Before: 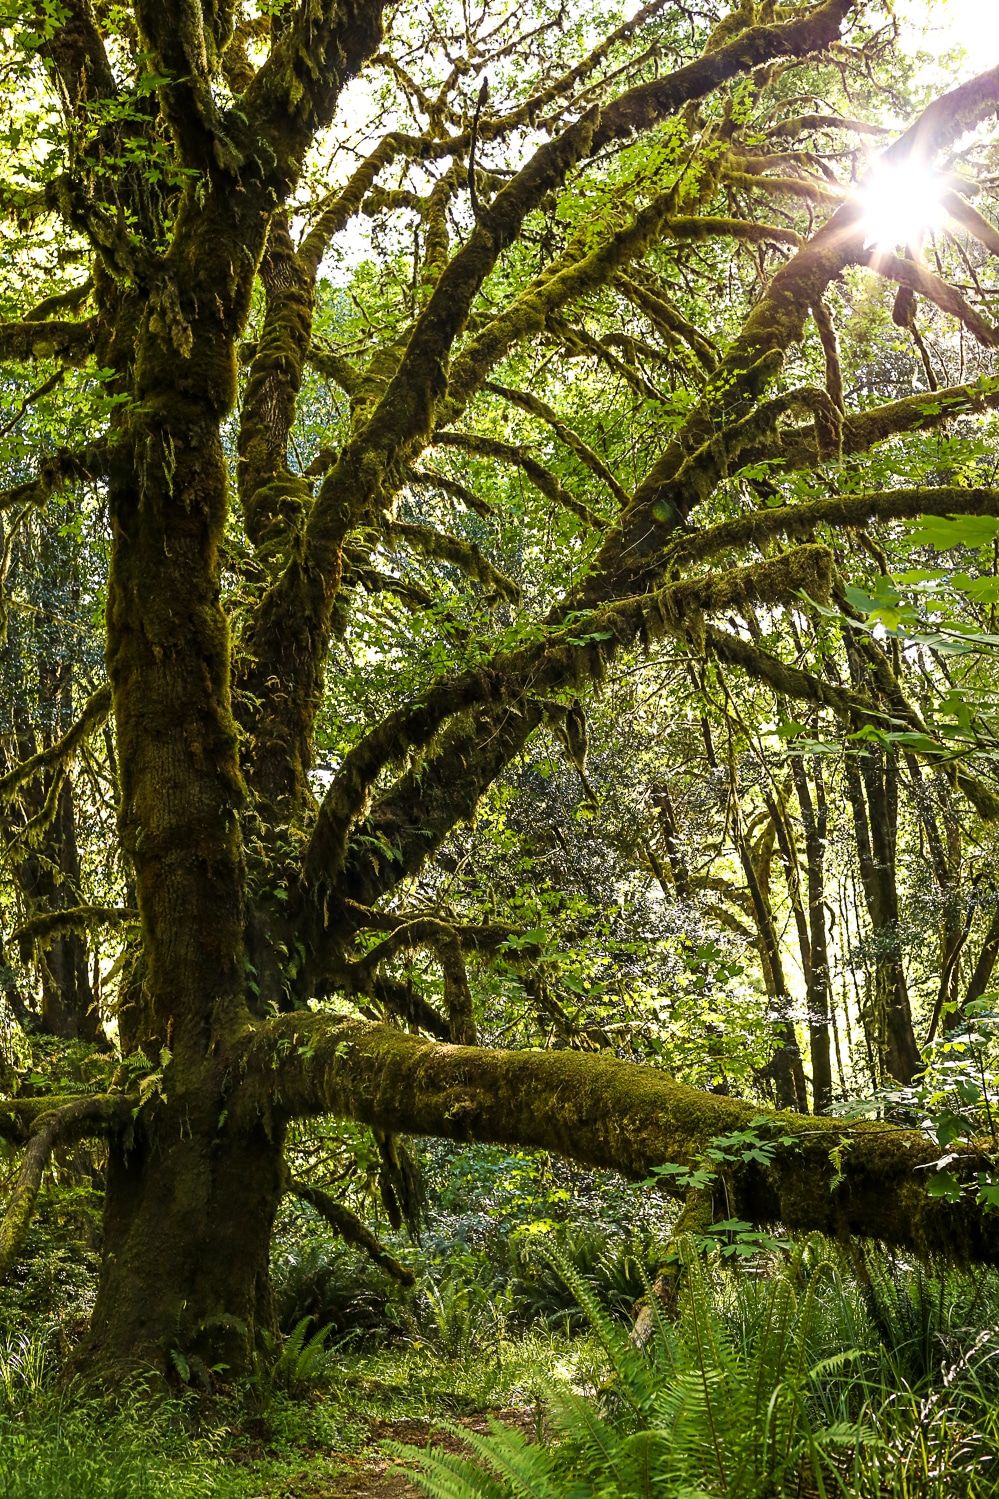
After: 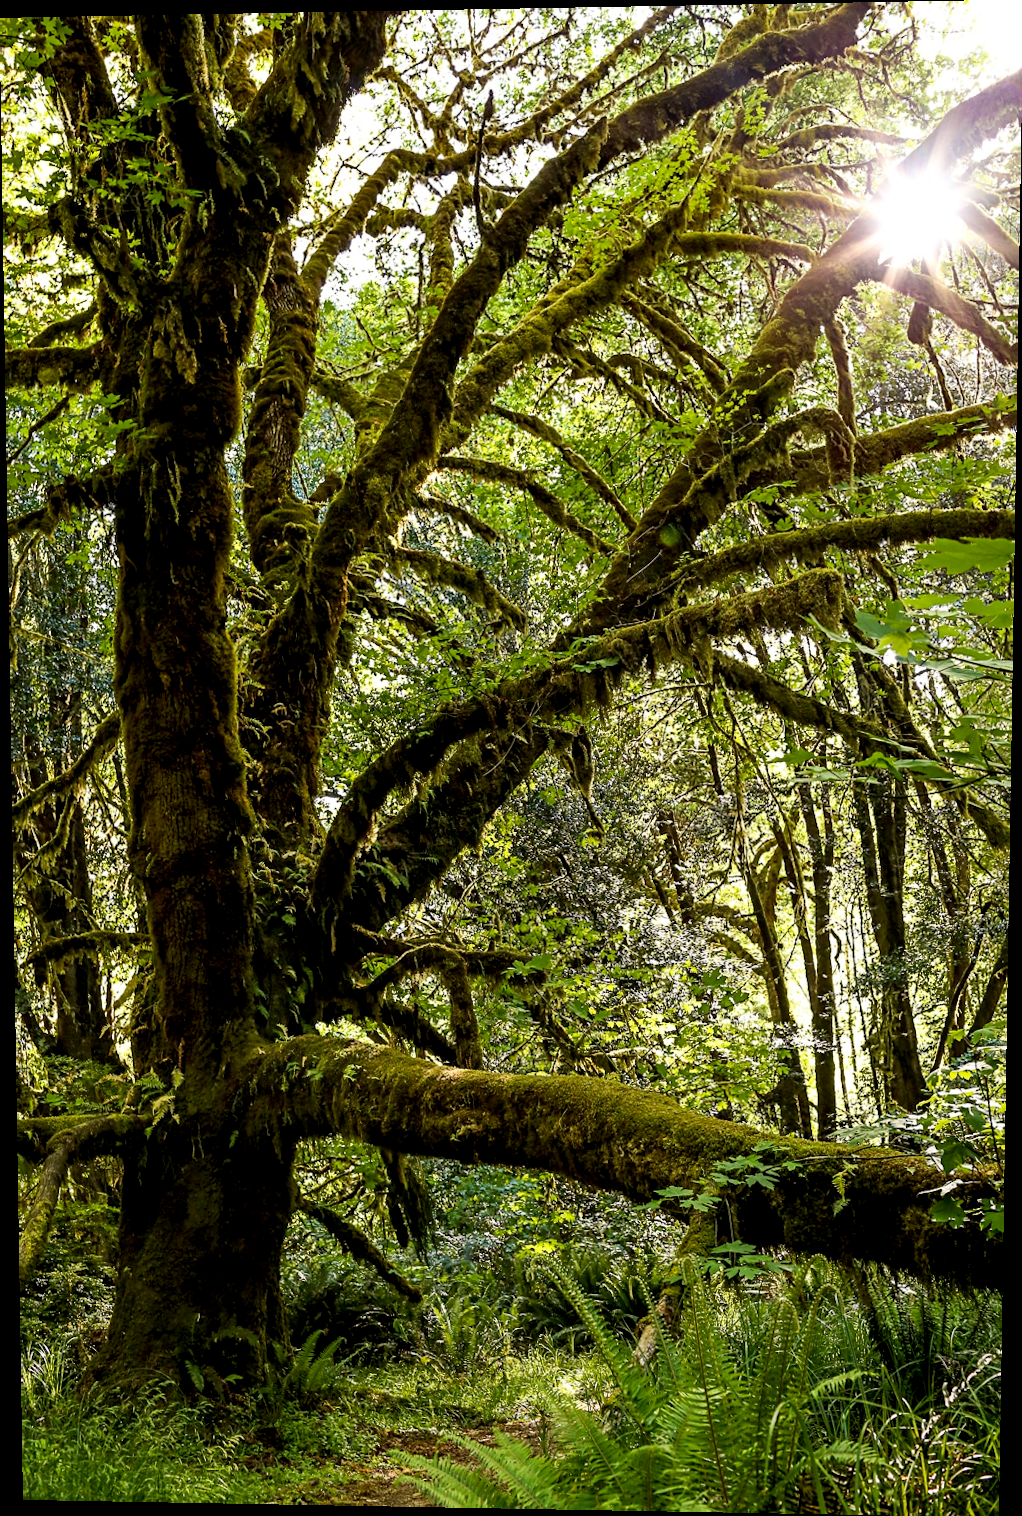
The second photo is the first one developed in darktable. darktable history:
rotate and perspective: lens shift (vertical) 0.048, lens shift (horizontal) -0.024, automatic cropping off
exposure: black level correction 0.009, compensate highlight preservation false
